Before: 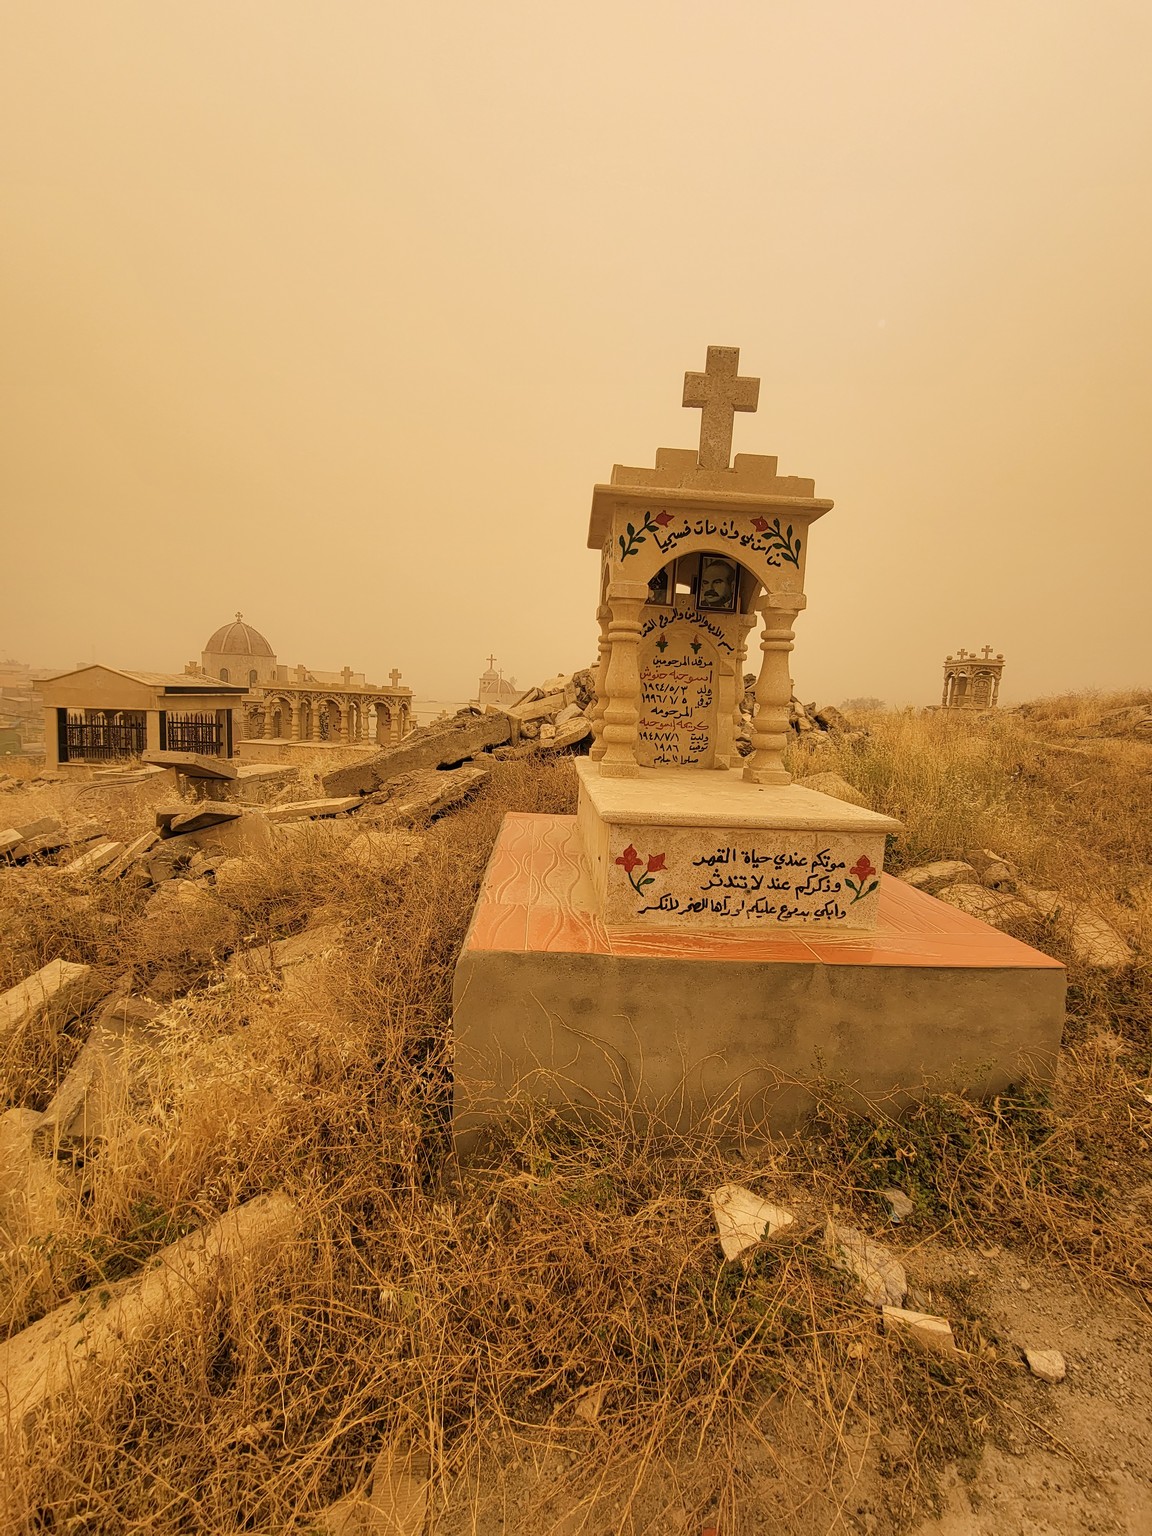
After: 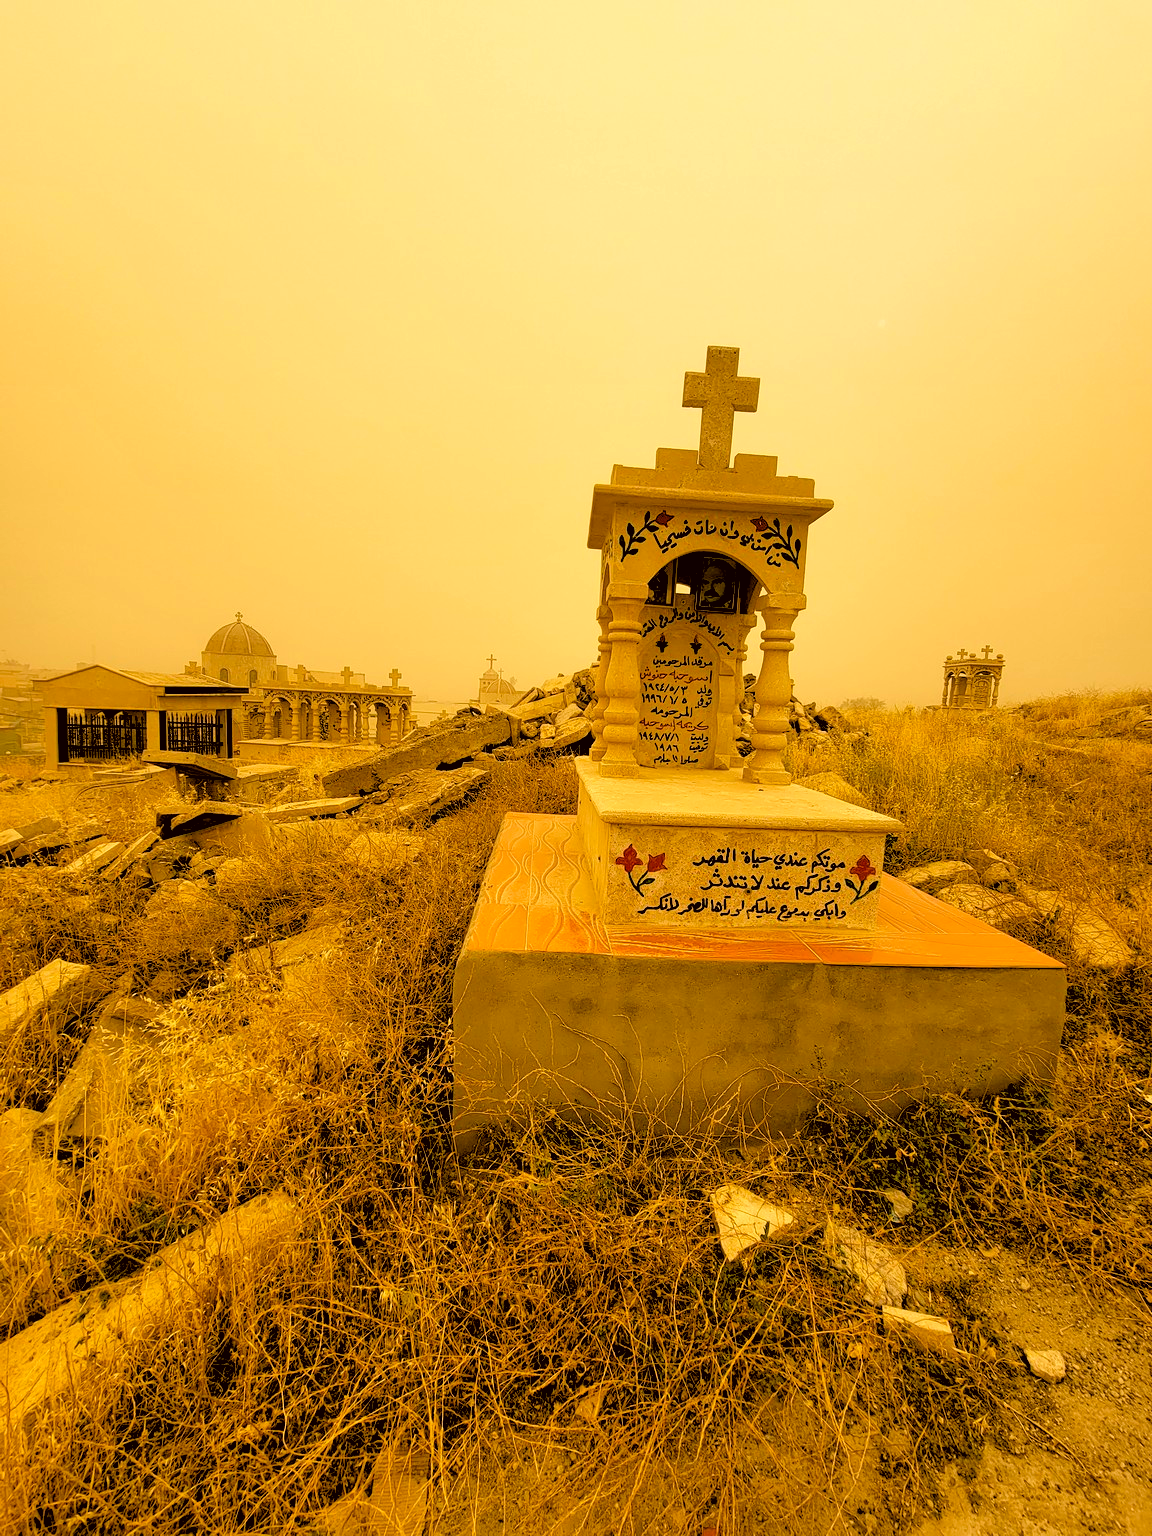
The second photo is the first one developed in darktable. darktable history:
exposure: black level correction 0.001, exposure 0.14 EV, compensate highlight preservation false
color balance: contrast 6.48%, output saturation 113.3%
color correction: highlights a* -1.43, highlights b* 10.12, shadows a* 0.395, shadows b* 19.35
rgb levels: levels [[0.029, 0.461, 0.922], [0, 0.5, 1], [0, 0.5, 1]]
